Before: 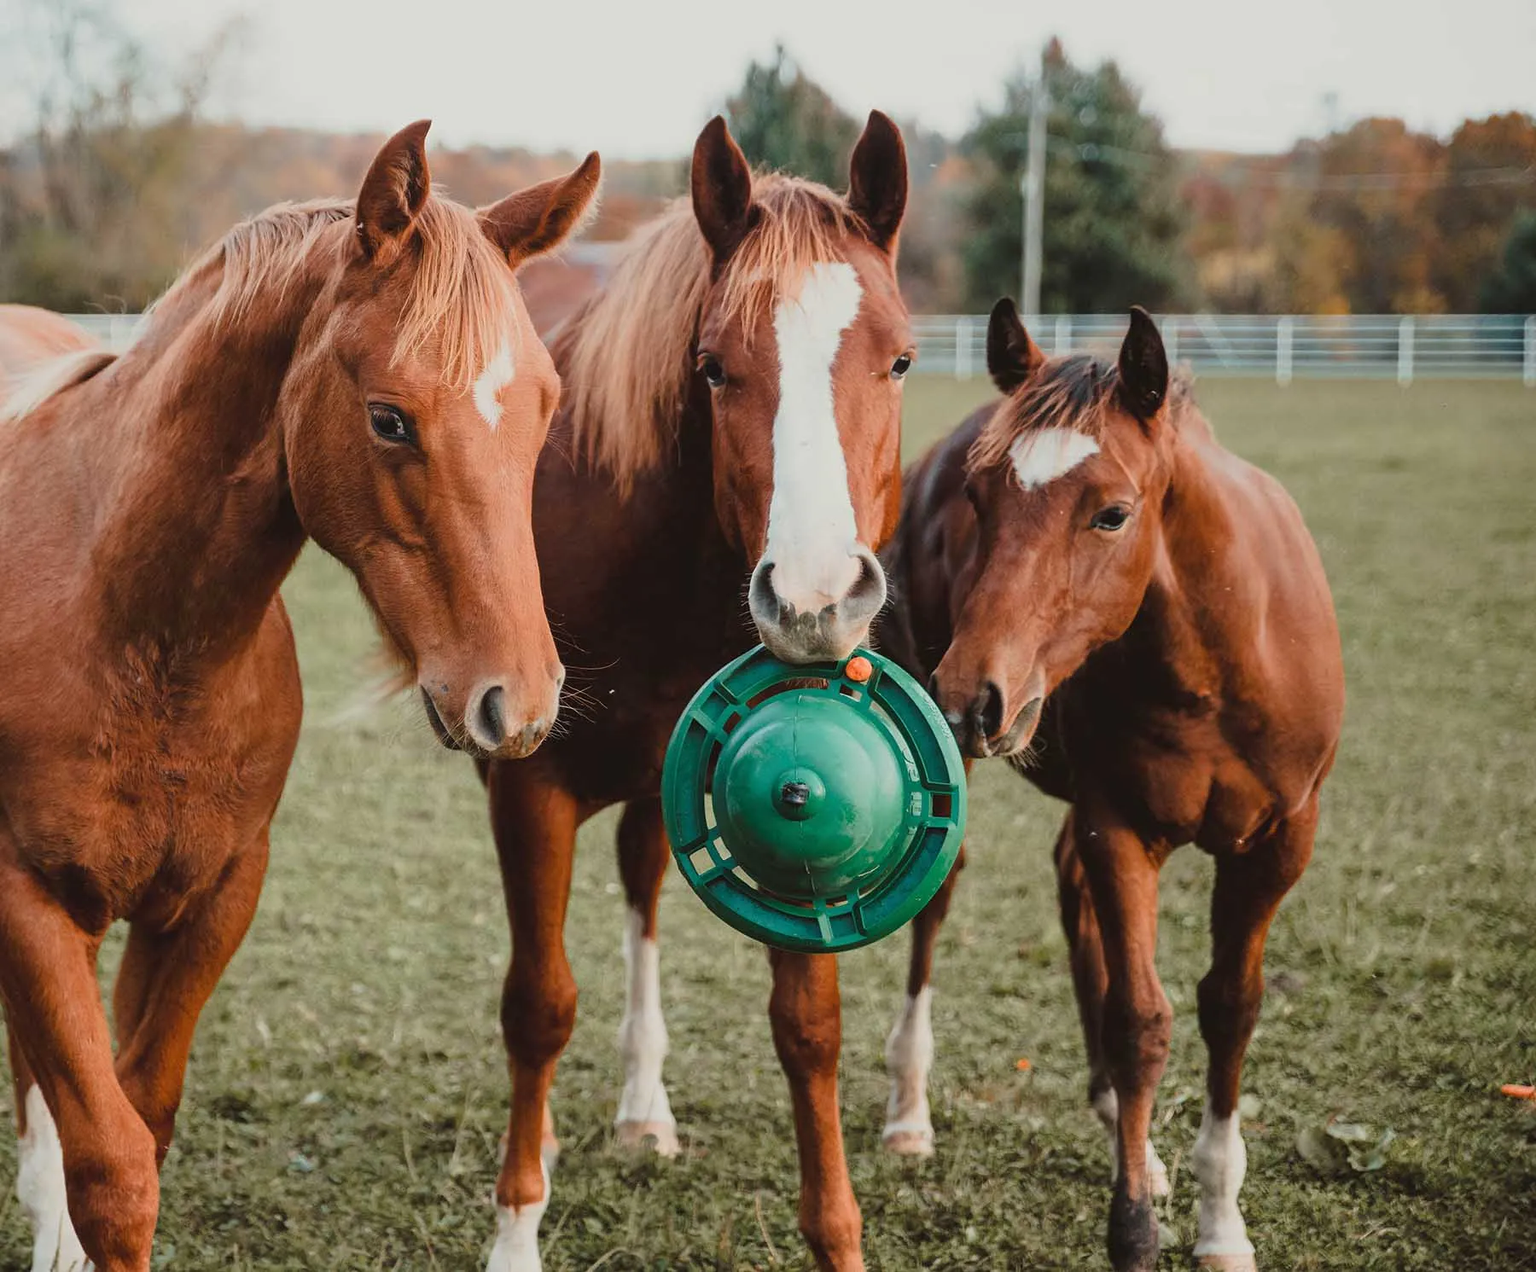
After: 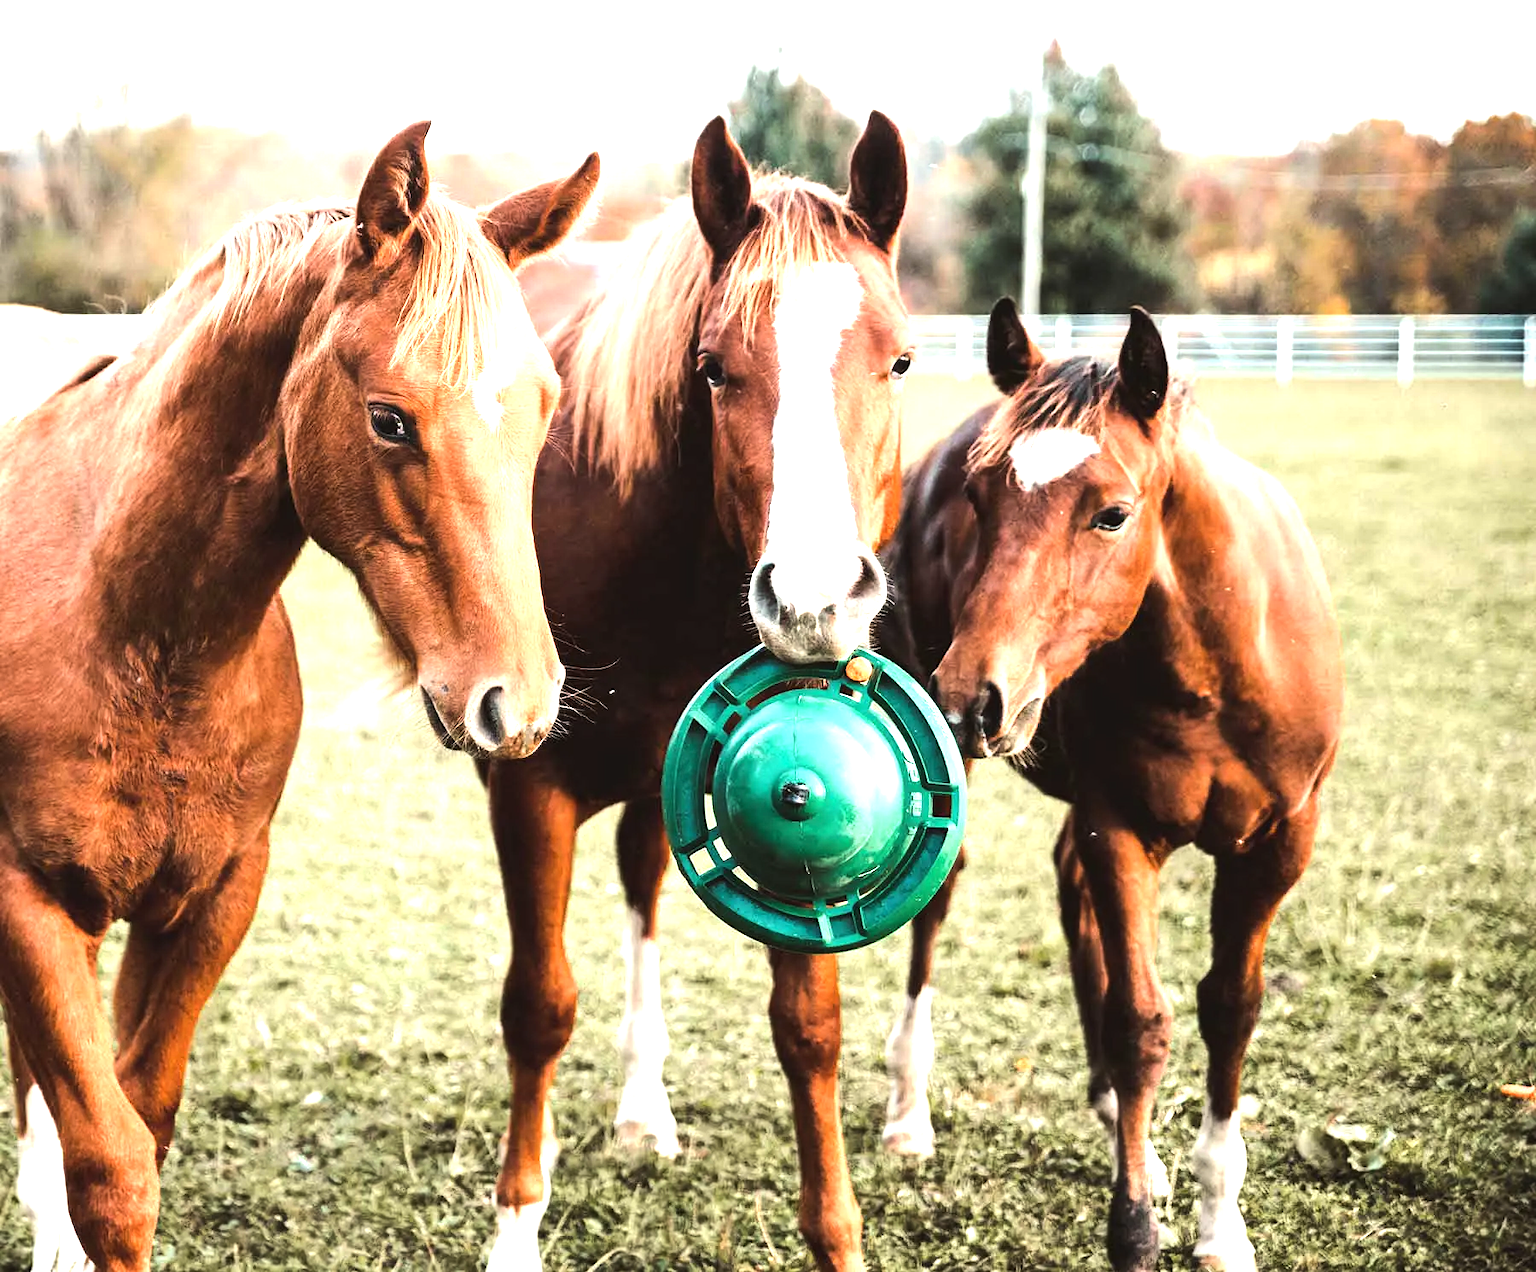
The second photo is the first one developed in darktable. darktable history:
exposure: black level correction 0, exposure 0.9 EV, compensate highlight preservation false
tone equalizer: -8 EV -1.08 EV, -7 EV -1.01 EV, -6 EV -0.867 EV, -5 EV -0.578 EV, -3 EV 0.578 EV, -2 EV 0.867 EV, -1 EV 1.01 EV, +0 EV 1.08 EV, edges refinement/feathering 500, mask exposure compensation -1.57 EV, preserve details no
